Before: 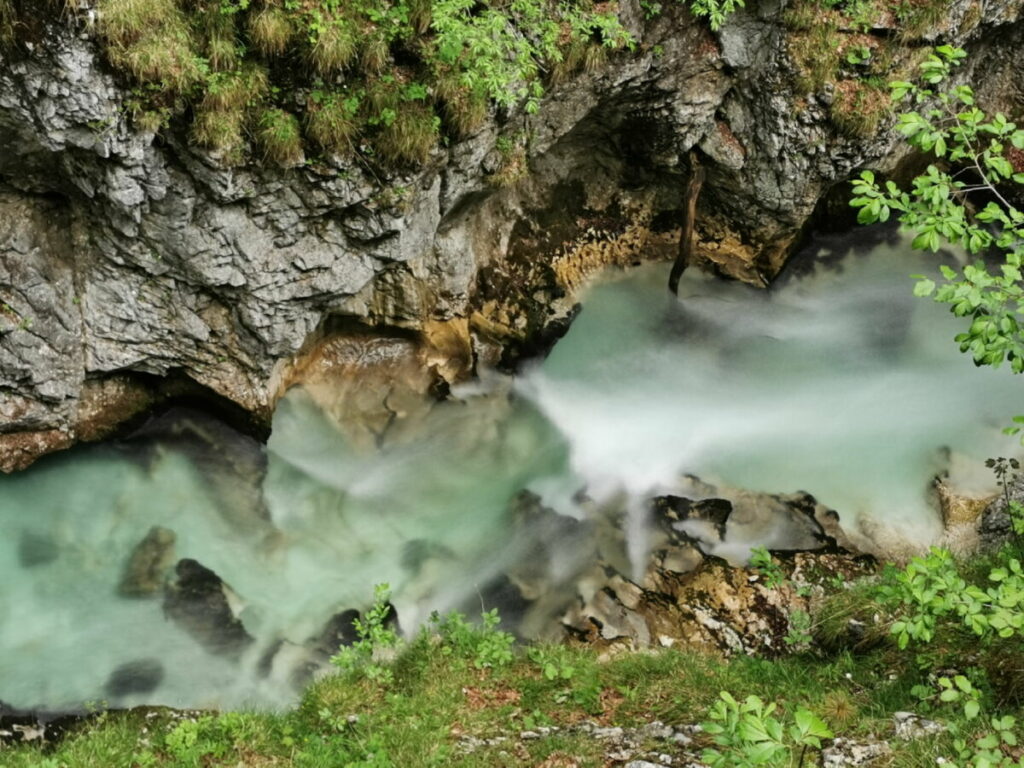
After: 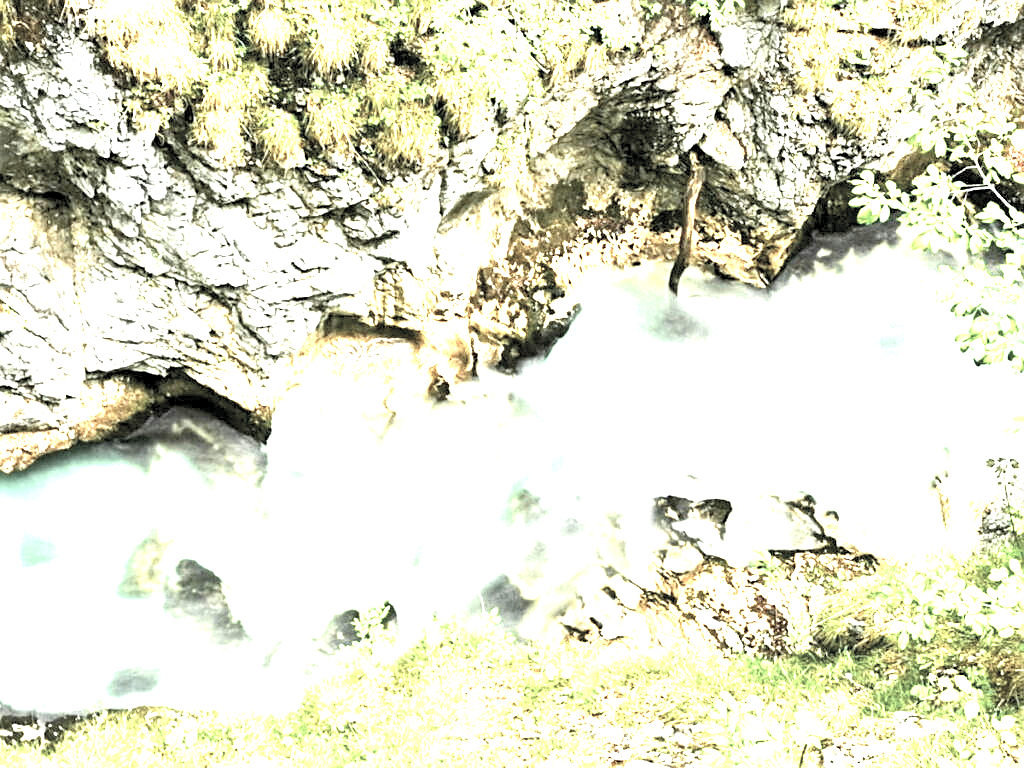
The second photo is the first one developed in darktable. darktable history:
exposure: black level correction 0.001, exposure 1.84 EV, compensate highlight preservation false
color balance rgb: linear chroma grading › shadows -10%, linear chroma grading › global chroma 20%, perceptual saturation grading › global saturation 15%, perceptual brilliance grading › global brilliance 30%, perceptual brilliance grading › highlights 12%, perceptual brilliance grading › mid-tones 24%, global vibrance 20%
contrast brightness saturation: brightness 0.18, saturation -0.5
color zones: curves: ch0 [(0.018, 0.548) (0.197, 0.654) (0.425, 0.447) (0.605, 0.658) (0.732, 0.579)]; ch1 [(0.105, 0.531) (0.224, 0.531) (0.386, 0.39) (0.618, 0.456) (0.732, 0.456) (0.956, 0.421)]; ch2 [(0.039, 0.583) (0.215, 0.465) (0.399, 0.544) (0.465, 0.548) (0.614, 0.447) (0.724, 0.43) (0.882, 0.623) (0.956, 0.632)]
sharpen: on, module defaults
white balance: red 0.978, blue 0.999
